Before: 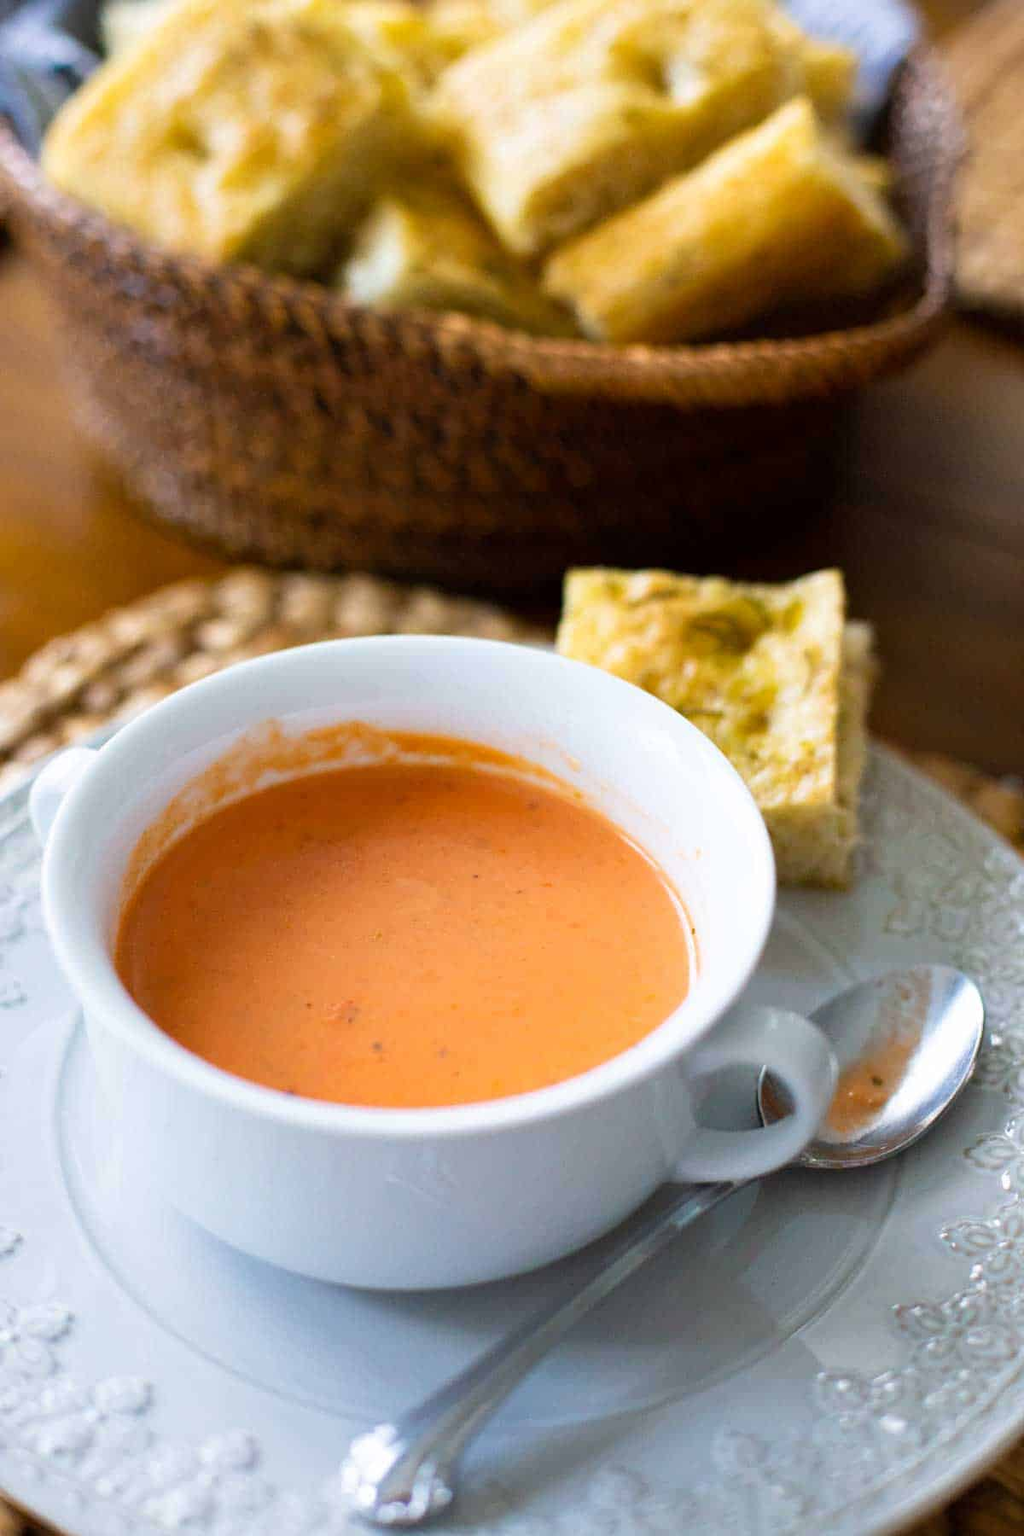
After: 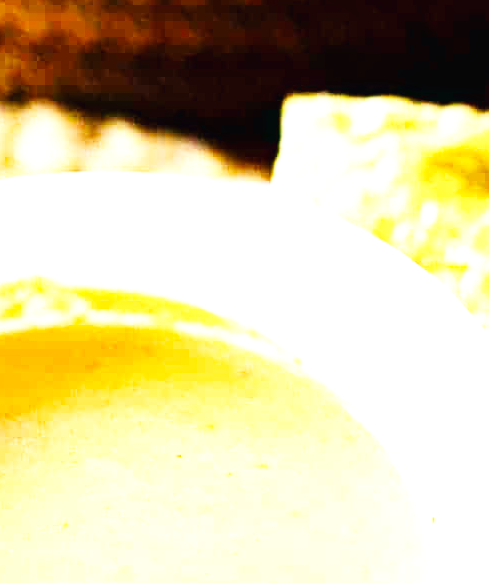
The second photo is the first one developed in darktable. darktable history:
haze removal: adaptive false
crop: left 31.659%, top 31.732%, right 27.589%, bottom 35.843%
base curve: curves: ch0 [(0, 0.003) (0.001, 0.002) (0.006, 0.004) (0.02, 0.022) (0.048, 0.086) (0.094, 0.234) (0.162, 0.431) (0.258, 0.629) (0.385, 0.8) (0.548, 0.918) (0.751, 0.988) (1, 1)], preserve colors none
tone equalizer: -8 EV -0.716 EV, -7 EV -0.733 EV, -6 EV -0.577 EV, -5 EV -0.414 EV, -3 EV 0.377 EV, -2 EV 0.6 EV, -1 EV 0.694 EV, +0 EV 0.722 EV, edges refinement/feathering 500, mask exposure compensation -1.57 EV, preserve details no
exposure: black level correction 0, exposure 1.199 EV, compensate highlight preservation false
